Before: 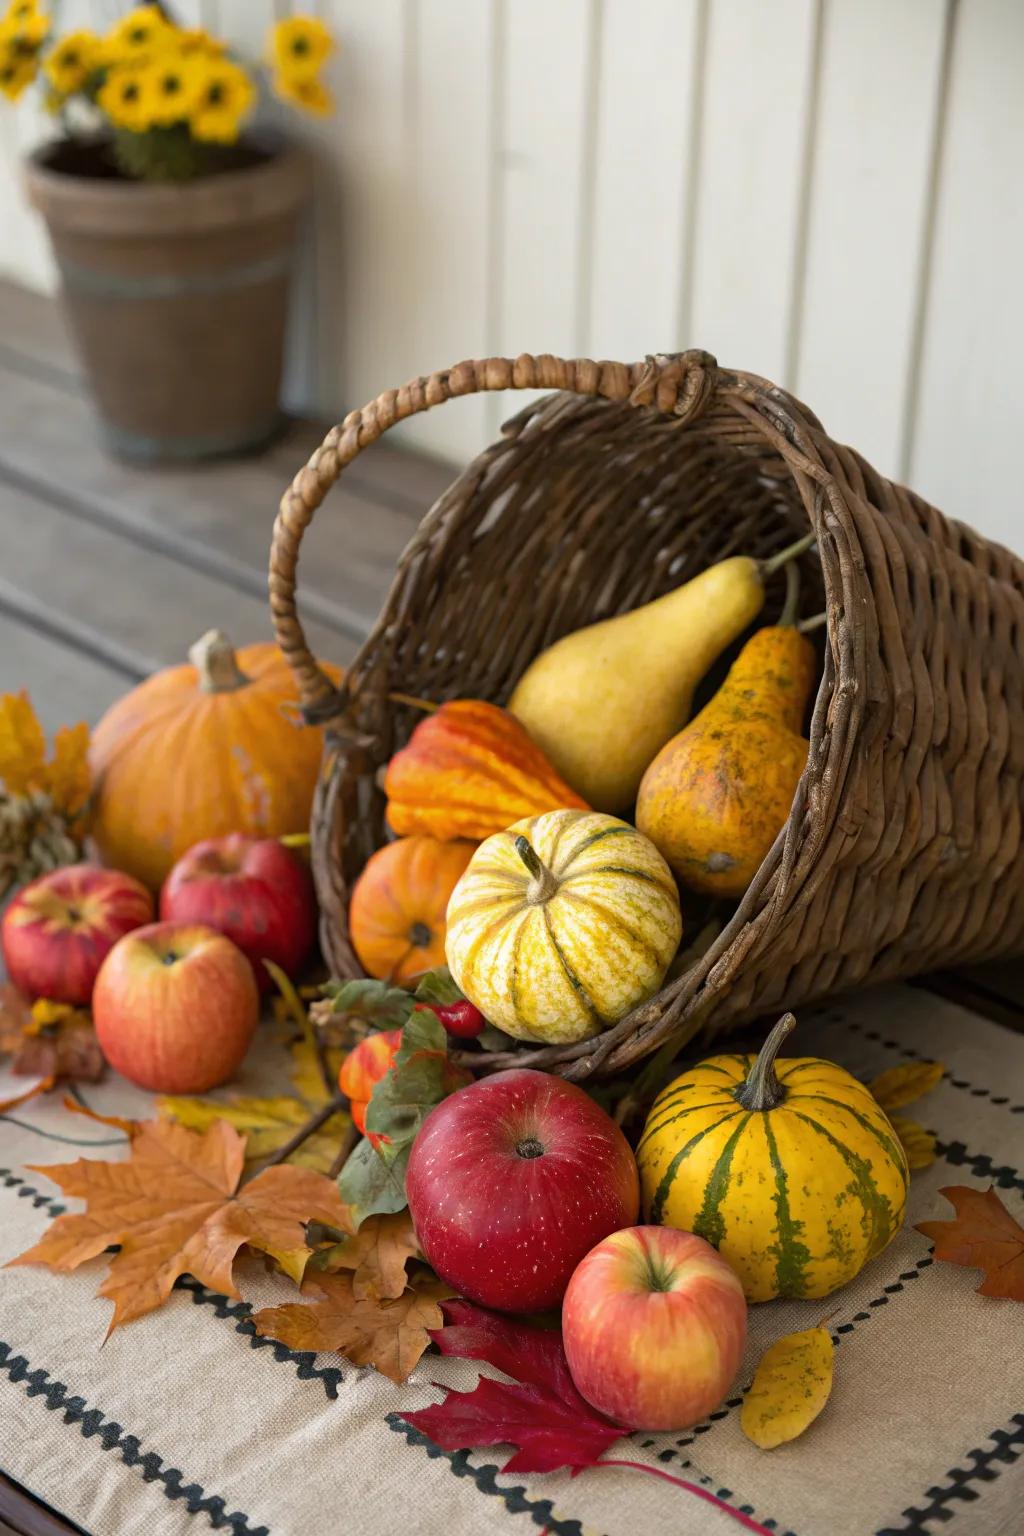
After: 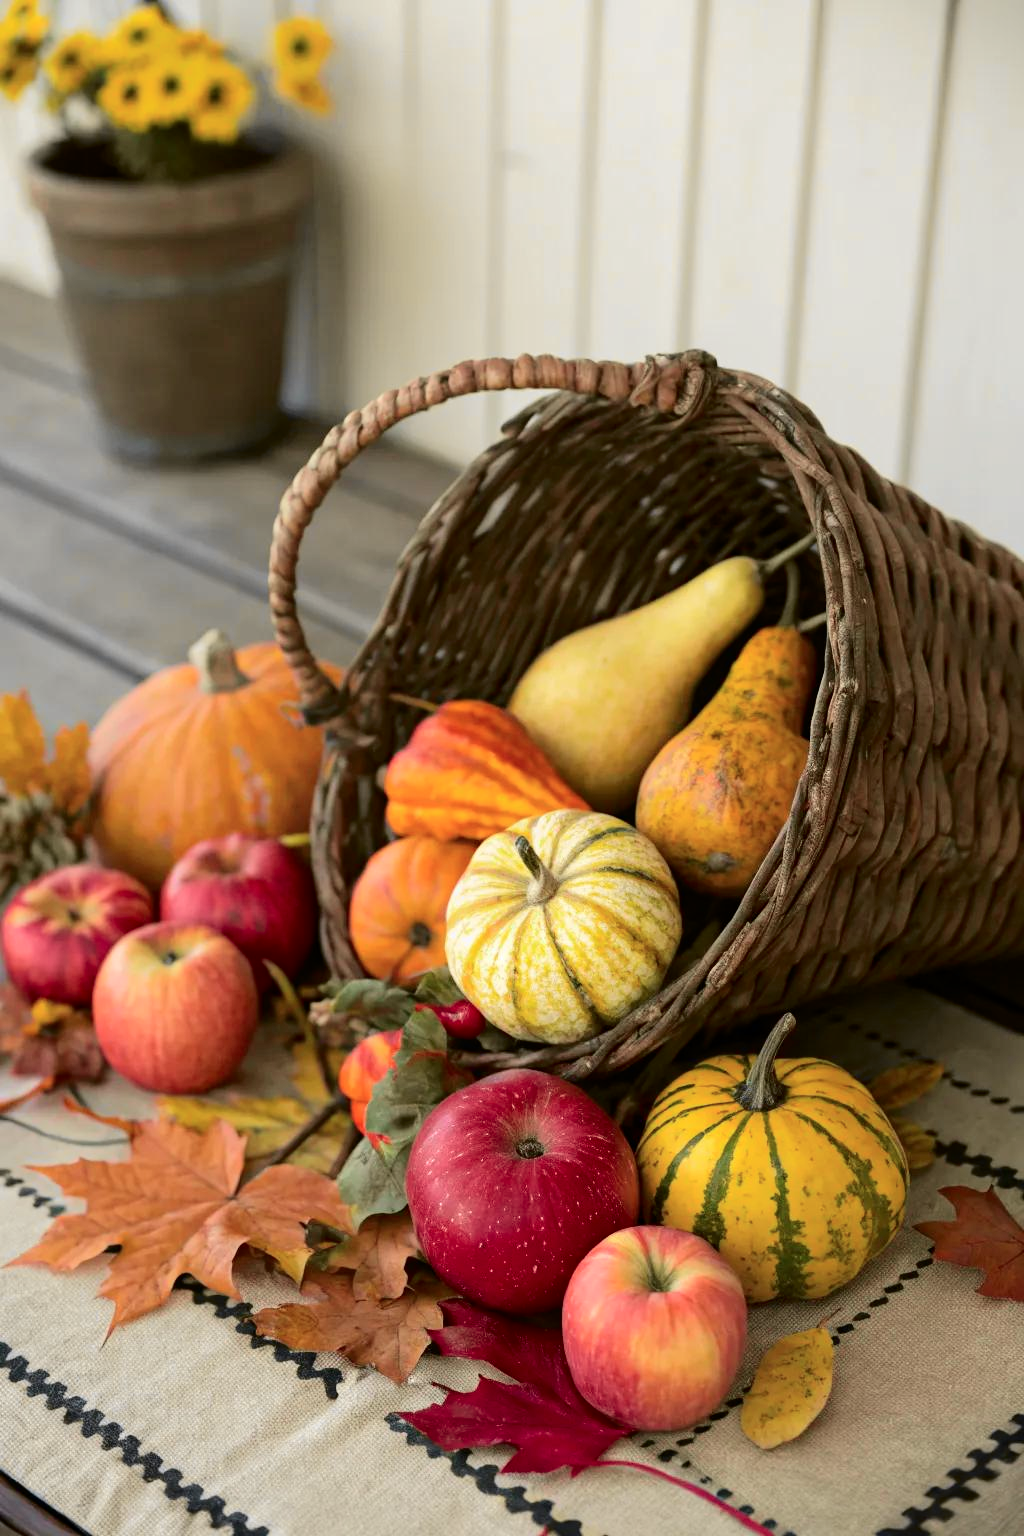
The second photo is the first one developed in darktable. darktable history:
tone curve: curves: ch0 [(0.003, 0) (0.066, 0.031) (0.163, 0.112) (0.264, 0.238) (0.395, 0.421) (0.517, 0.56) (0.684, 0.734) (0.791, 0.814) (1, 1)]; ch1 [(0, 0) (0.164, 0.115) (0.337, 0.332) (0.39, 0.398) (0.464, 0.461) (0.501, 0.5) (0.507, 0.5) (0.534, 0.532) (0.577, 0.59) (0.652, 0.681) (0.733, 0.749) (0.811, 0.796) (1, 1)]; ch2 [(0, 0) (0.337, 0.382) (0.464, 0.476) (0.501, 0.502) (0.527, 0.54) (0.551, 0.565) (0.6, 0.59) (0.687, 0.675) (1, 1)], color space Lab, independent channels, preserve colors none
